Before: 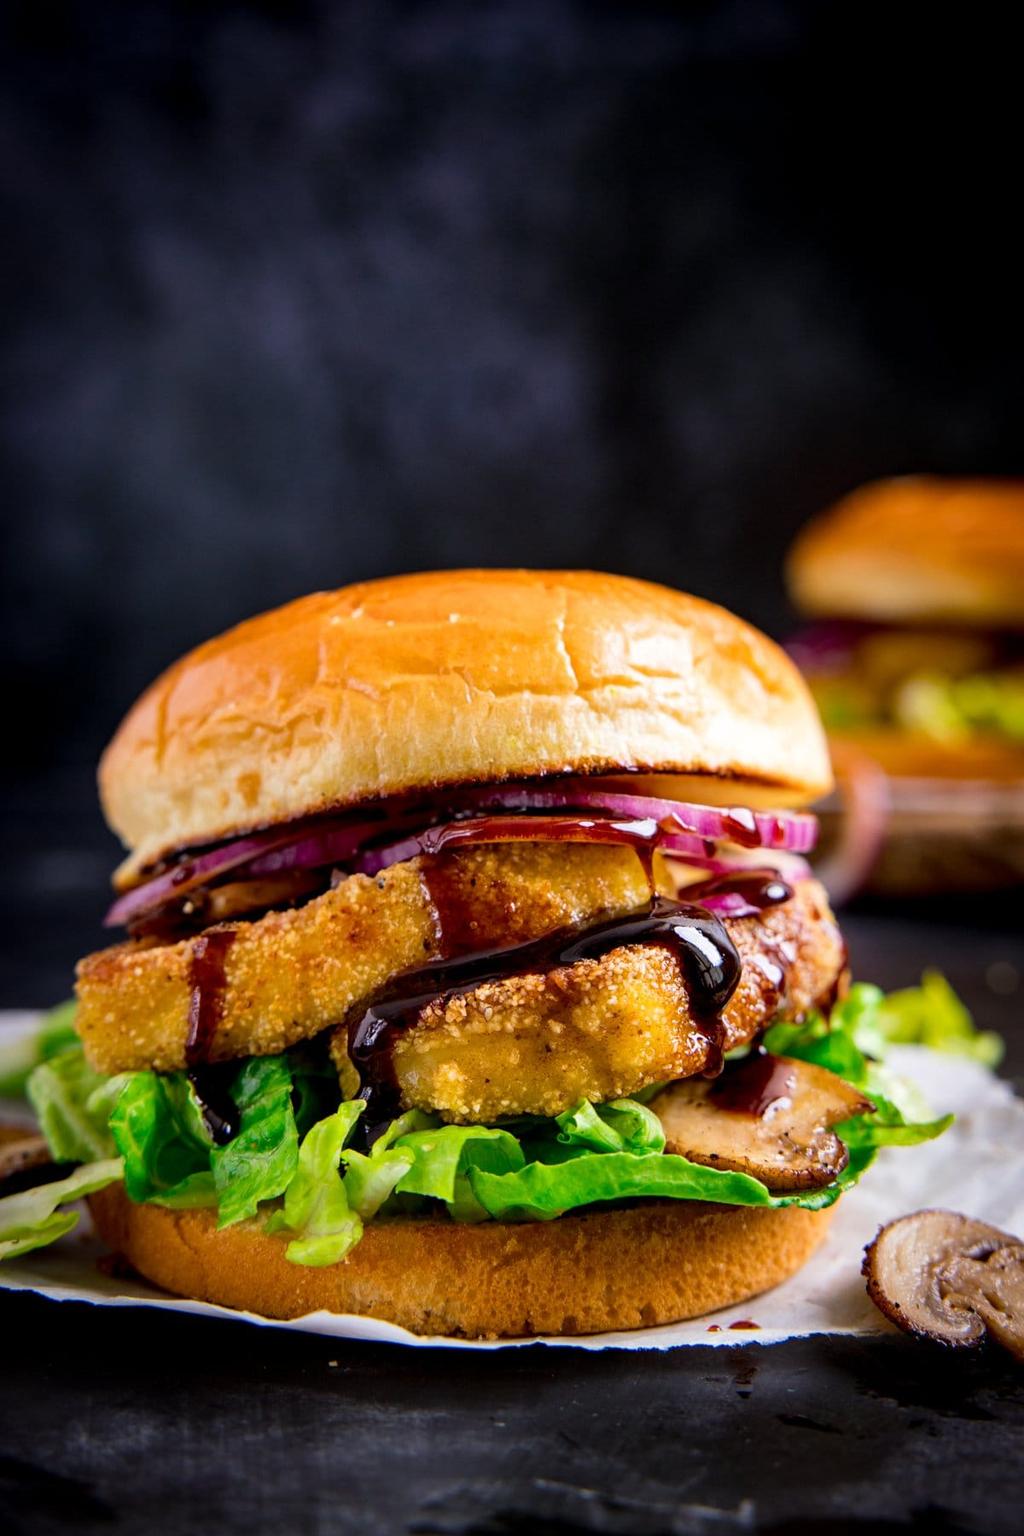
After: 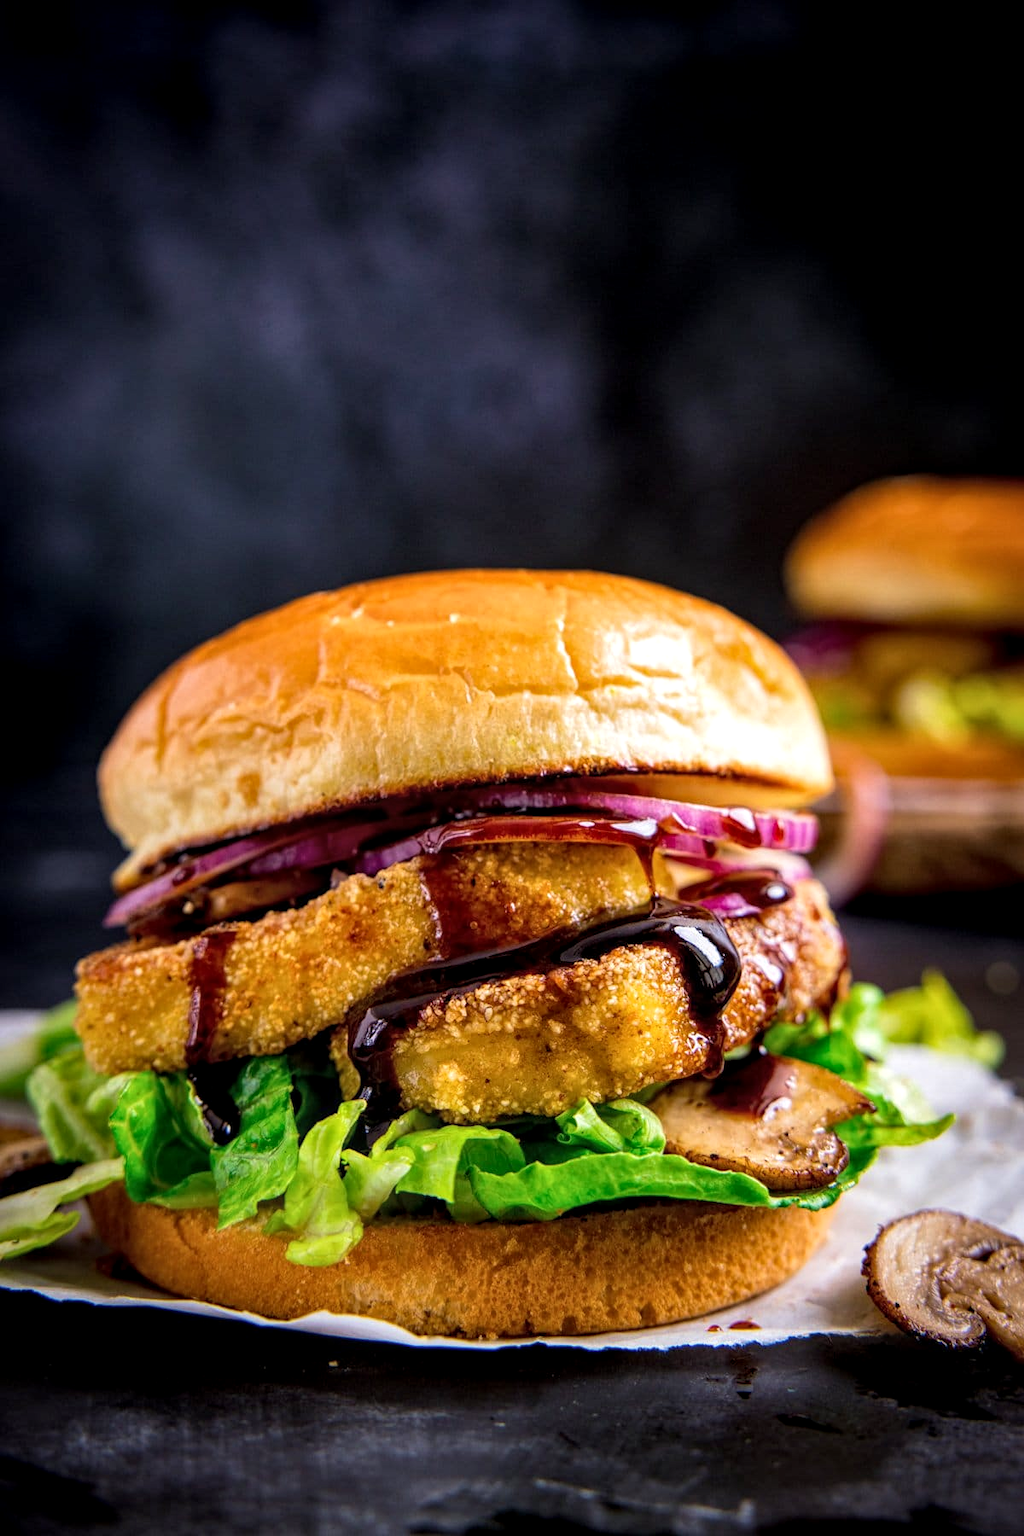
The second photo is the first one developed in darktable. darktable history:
velvia: strength 17%
local contrast: highlights 99%, shadows 86%, detail 160%, midtone range 0.2
